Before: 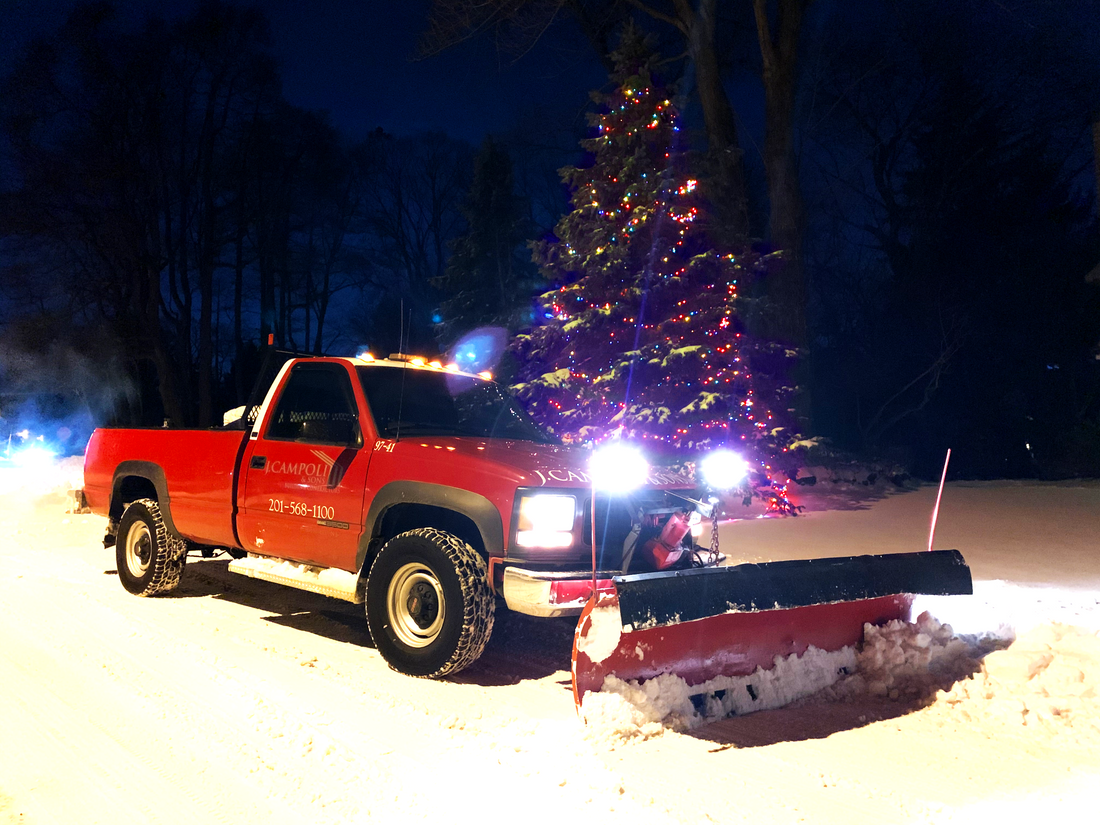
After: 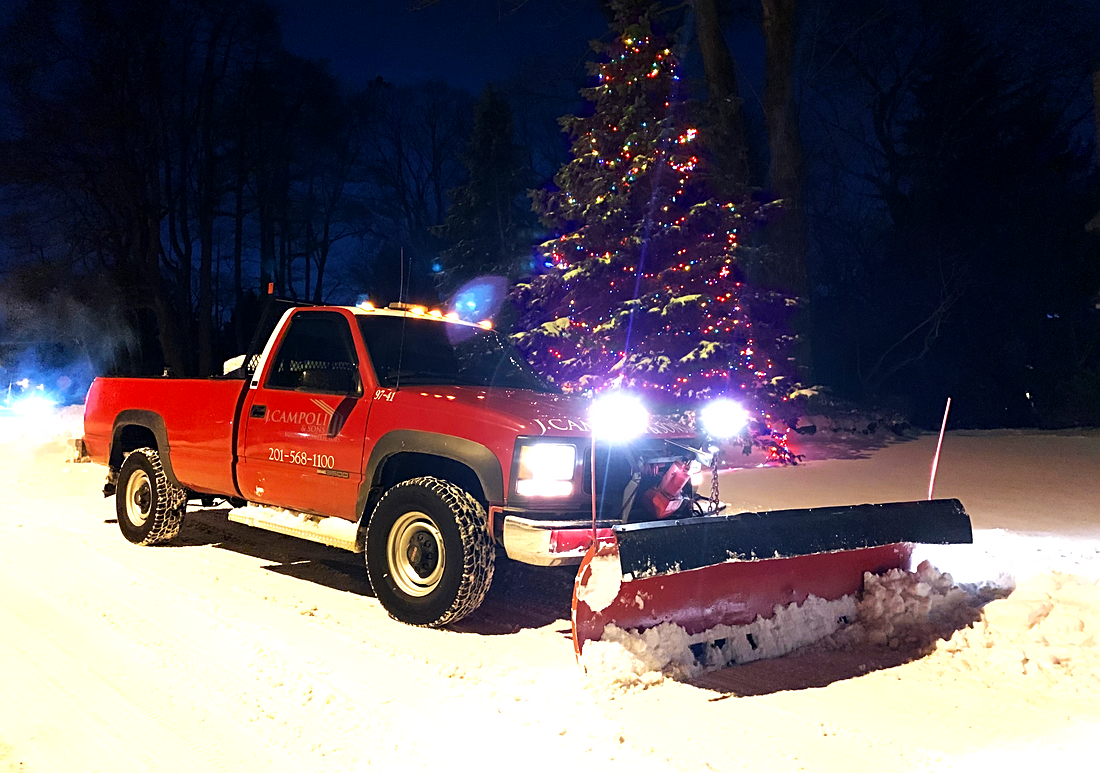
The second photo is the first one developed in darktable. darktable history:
crop and rotate: top 6.25%
sharpen: on, module defaults
